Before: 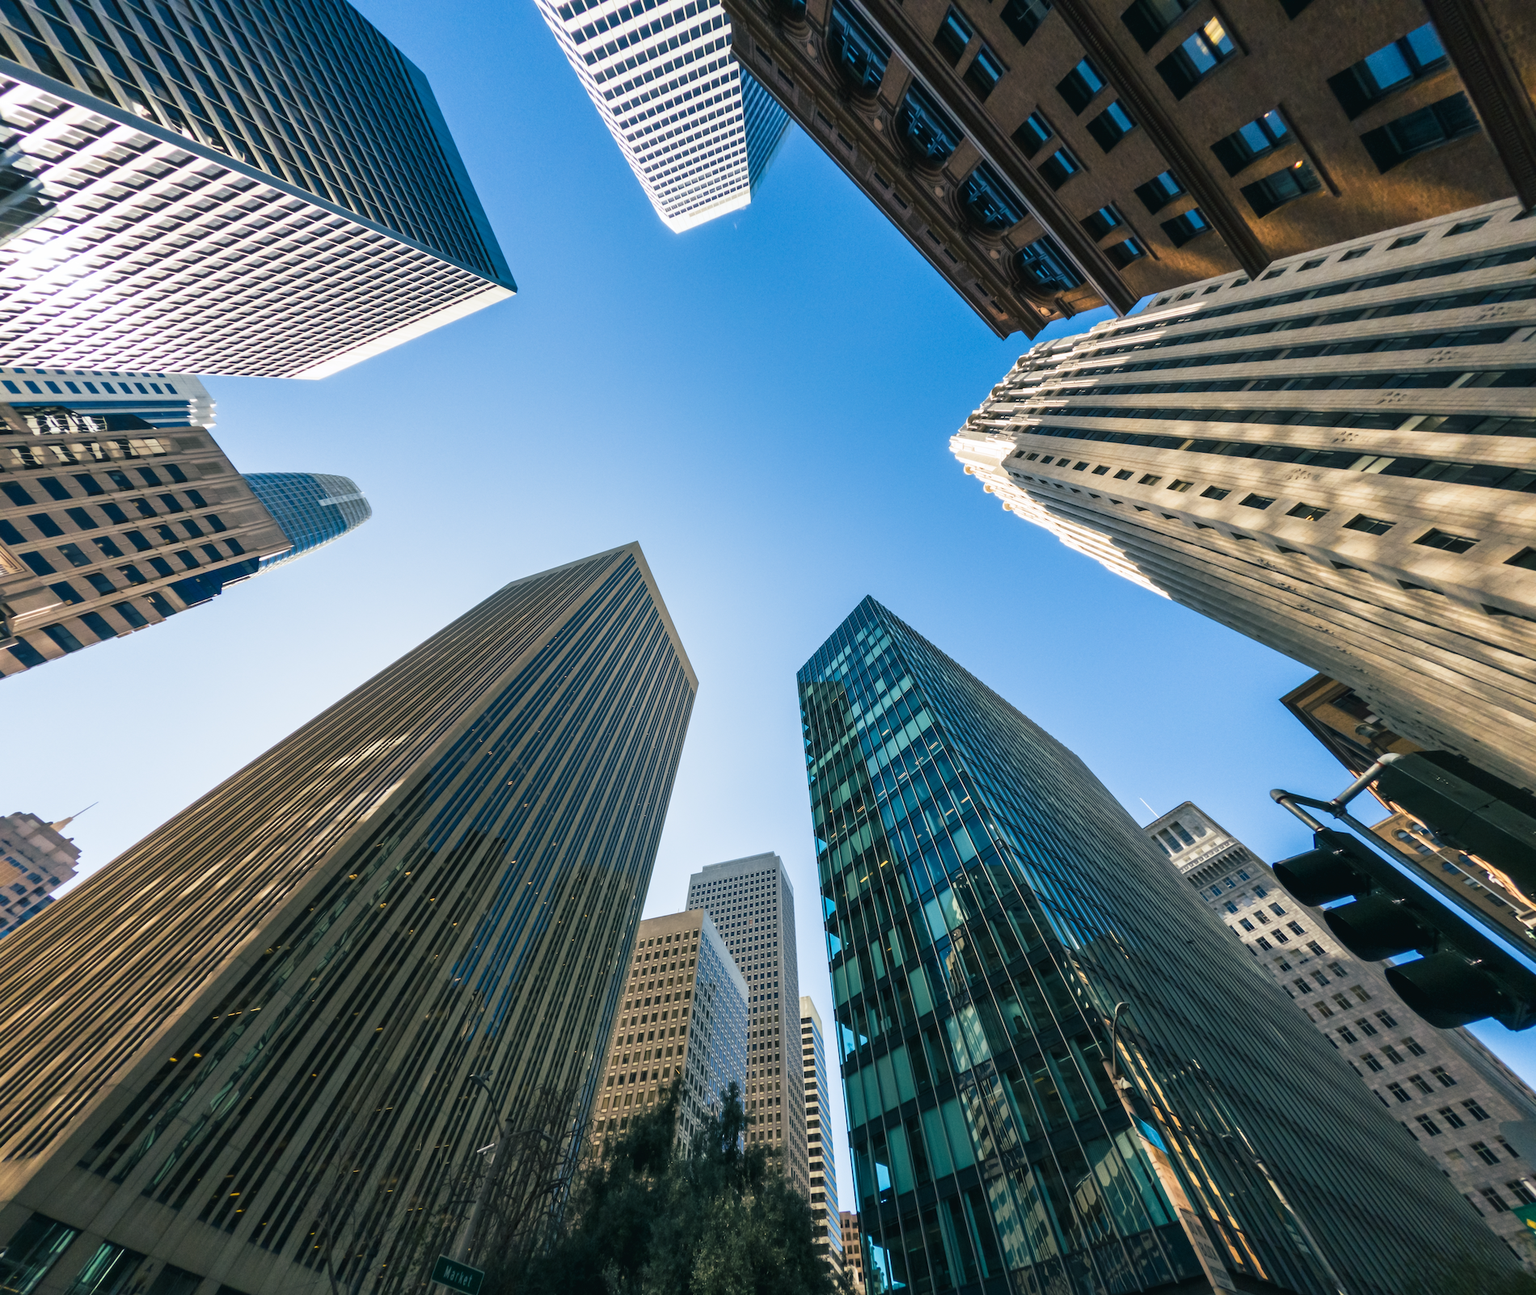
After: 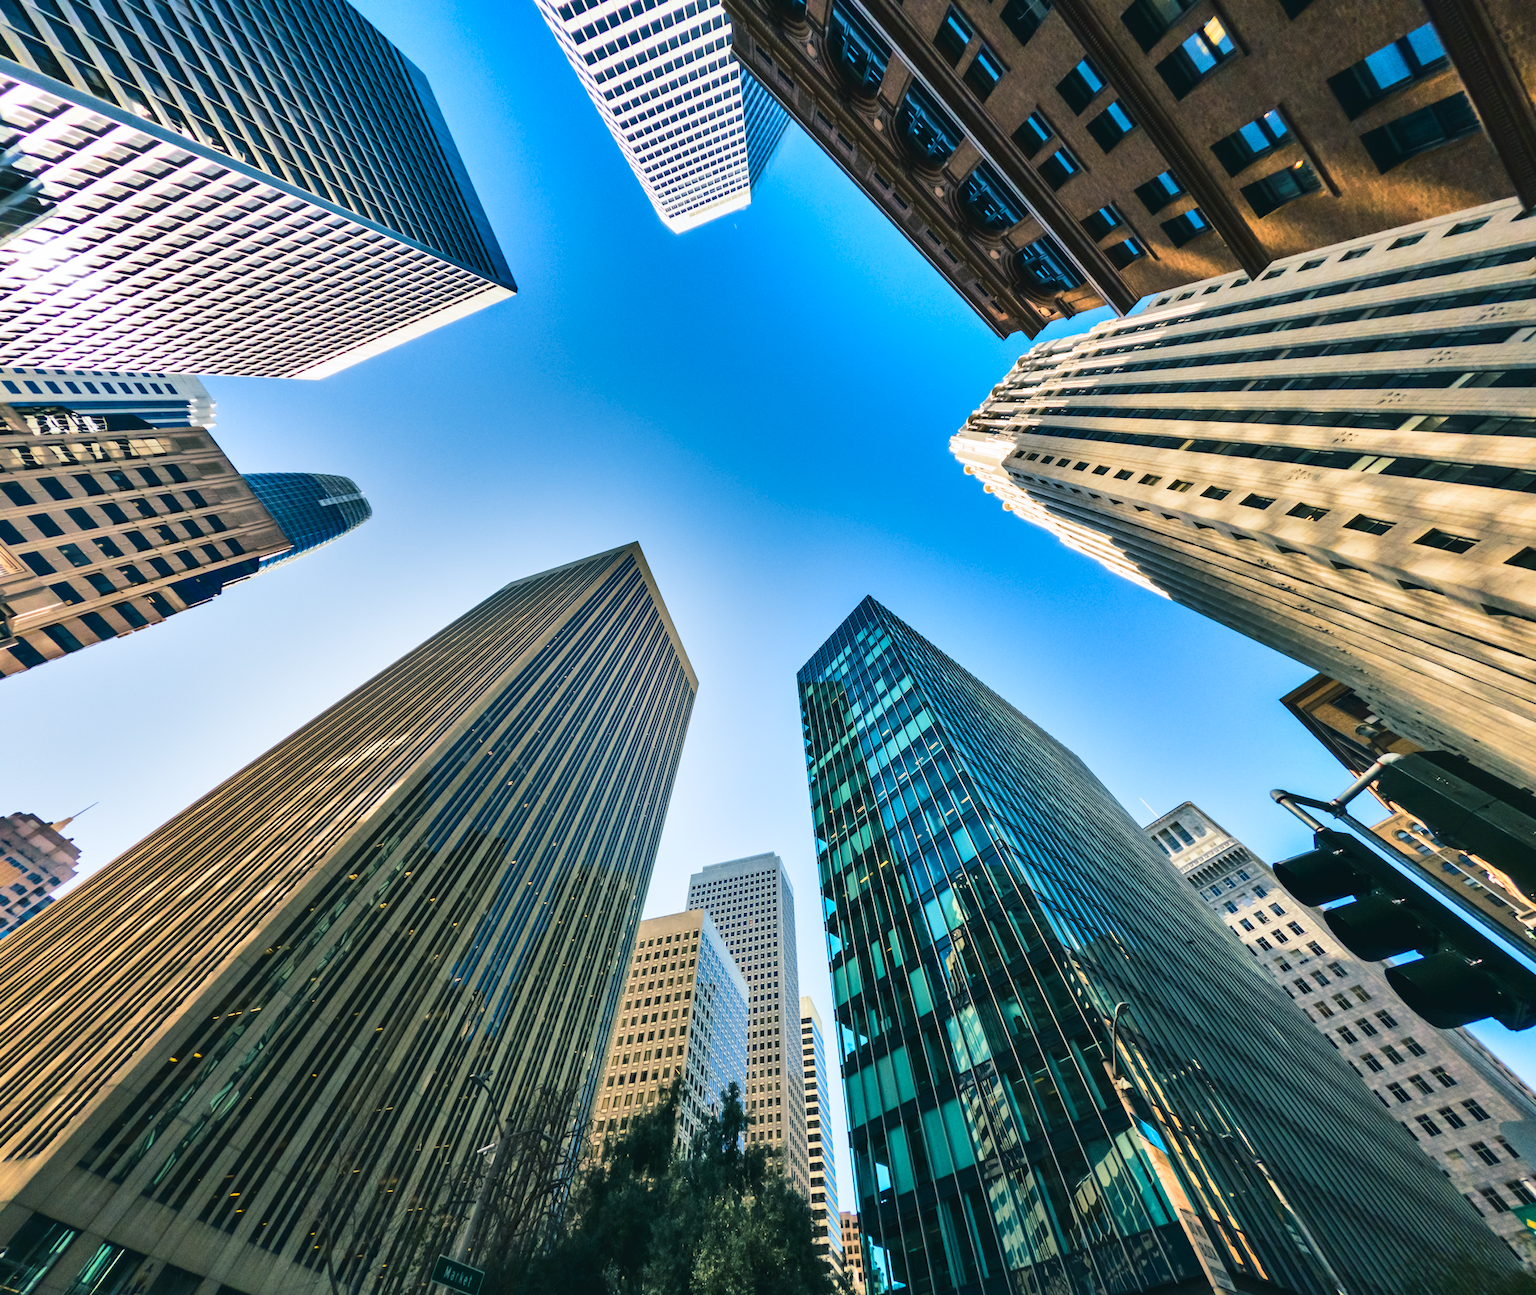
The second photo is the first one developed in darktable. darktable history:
shadows and highlights: shadows 20.91, highlights -82.73, soften with gaussian
tone curve: curves: ch0 [(0, 0.026) (0.146, 0.158) (0.272, 0.34) (0.453, 0.627) (0.687, 0.829) (1, 1)], color space Lab, linked channels, preserve colors none
velvia: strength 21.76%
